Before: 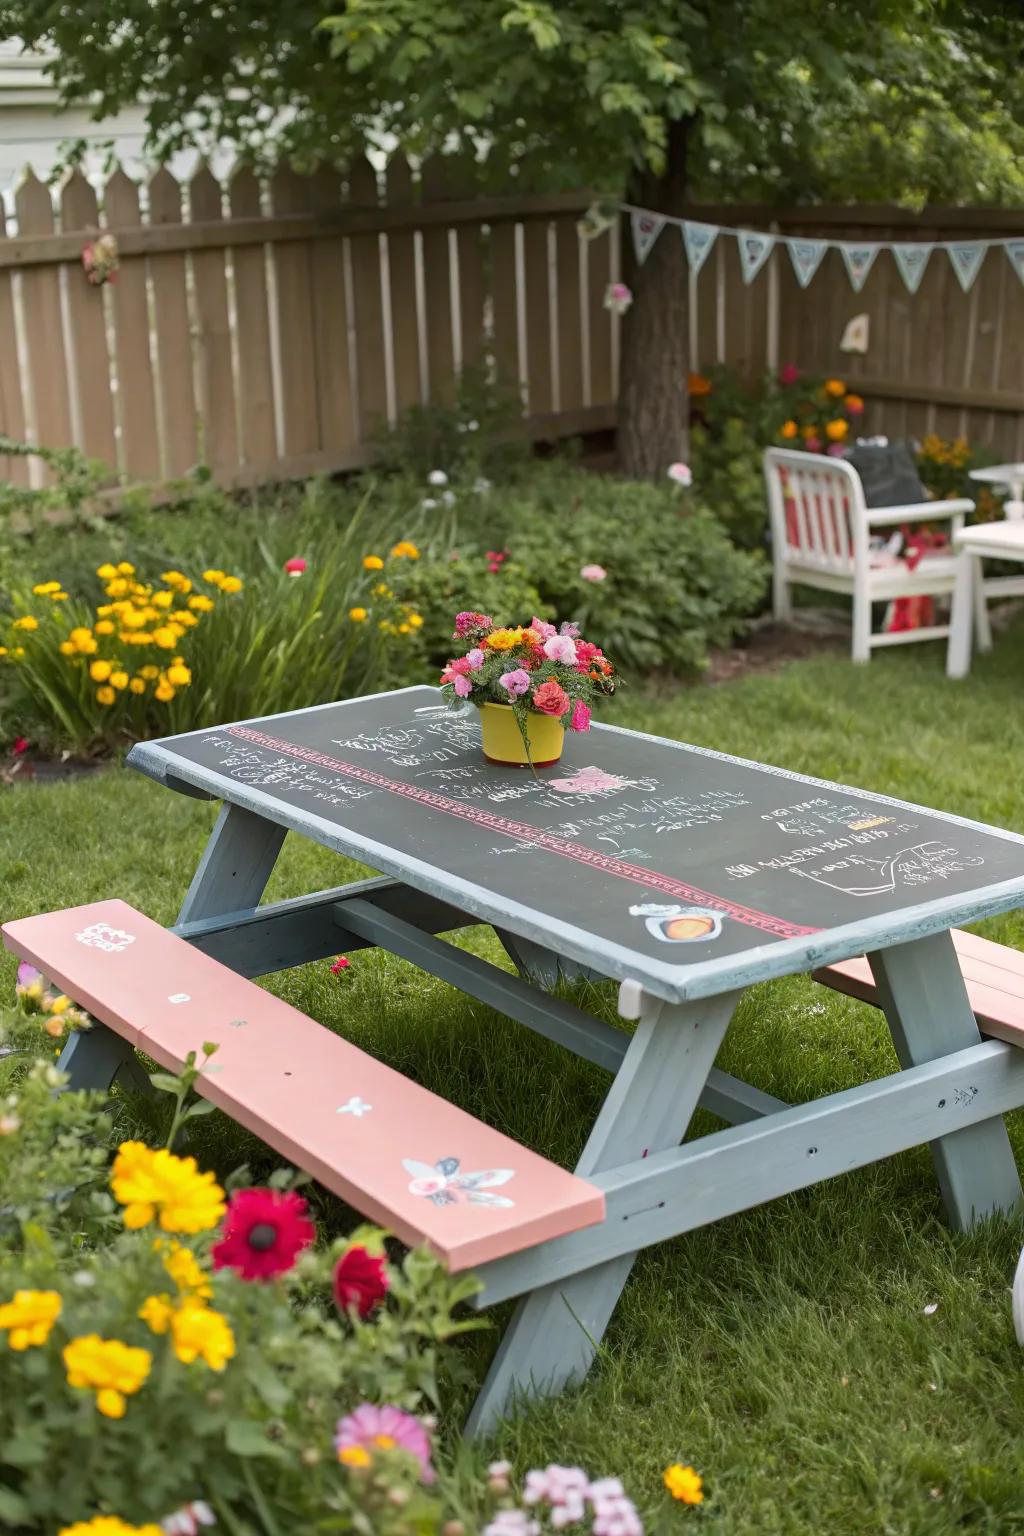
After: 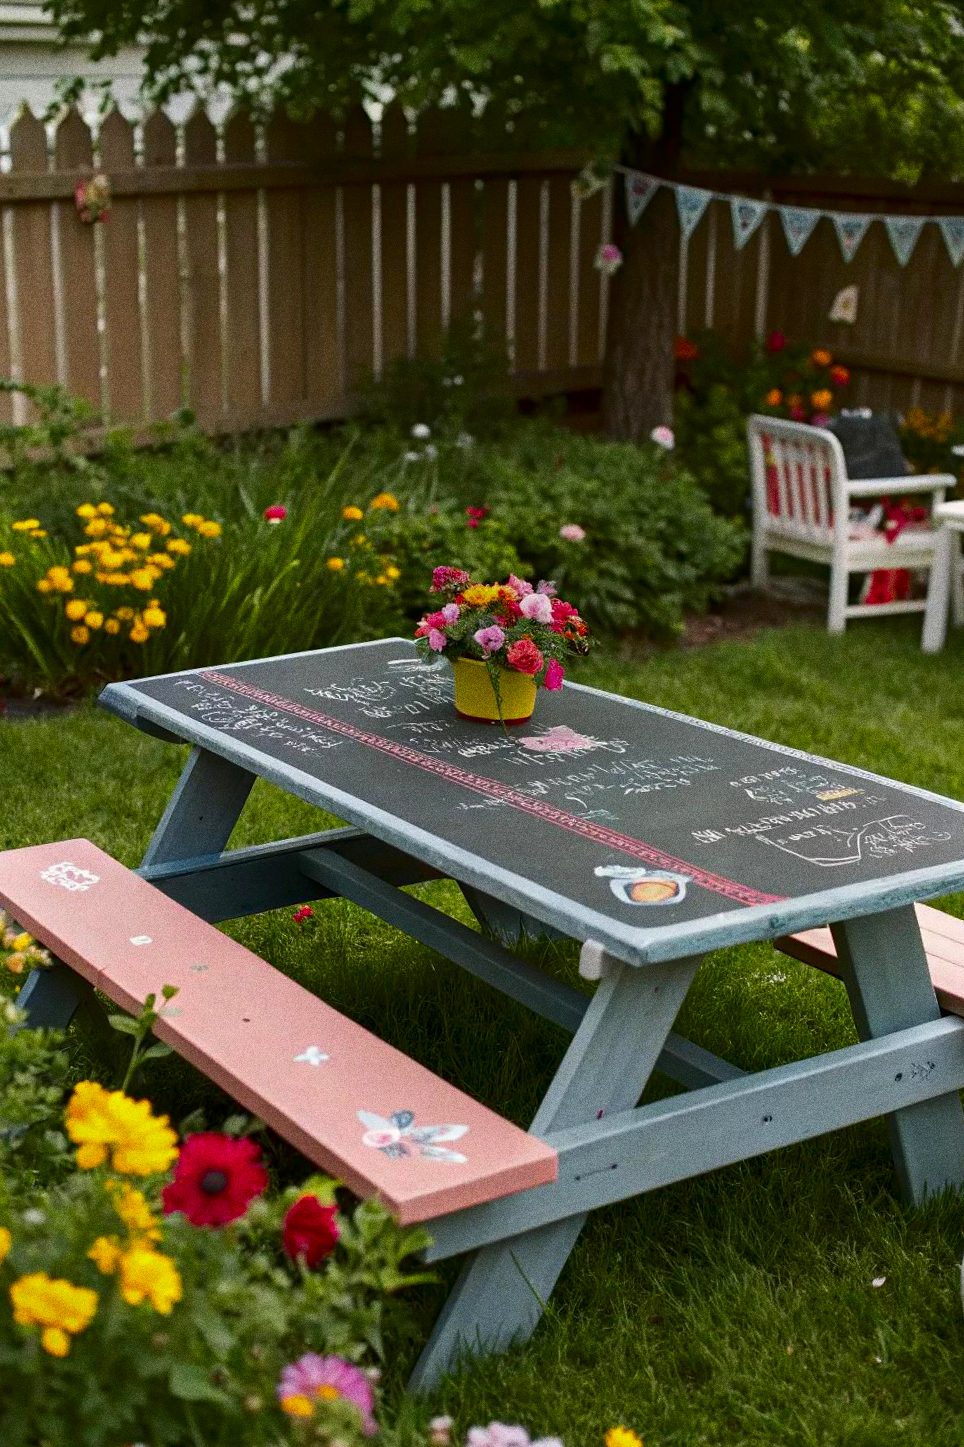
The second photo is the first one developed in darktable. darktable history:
crop and rotate: angle -2.38°
contrast brightness saturation: brightness -0.25, saturation 0.2
grain: coarseness 0.09 ISO, strength 40%
